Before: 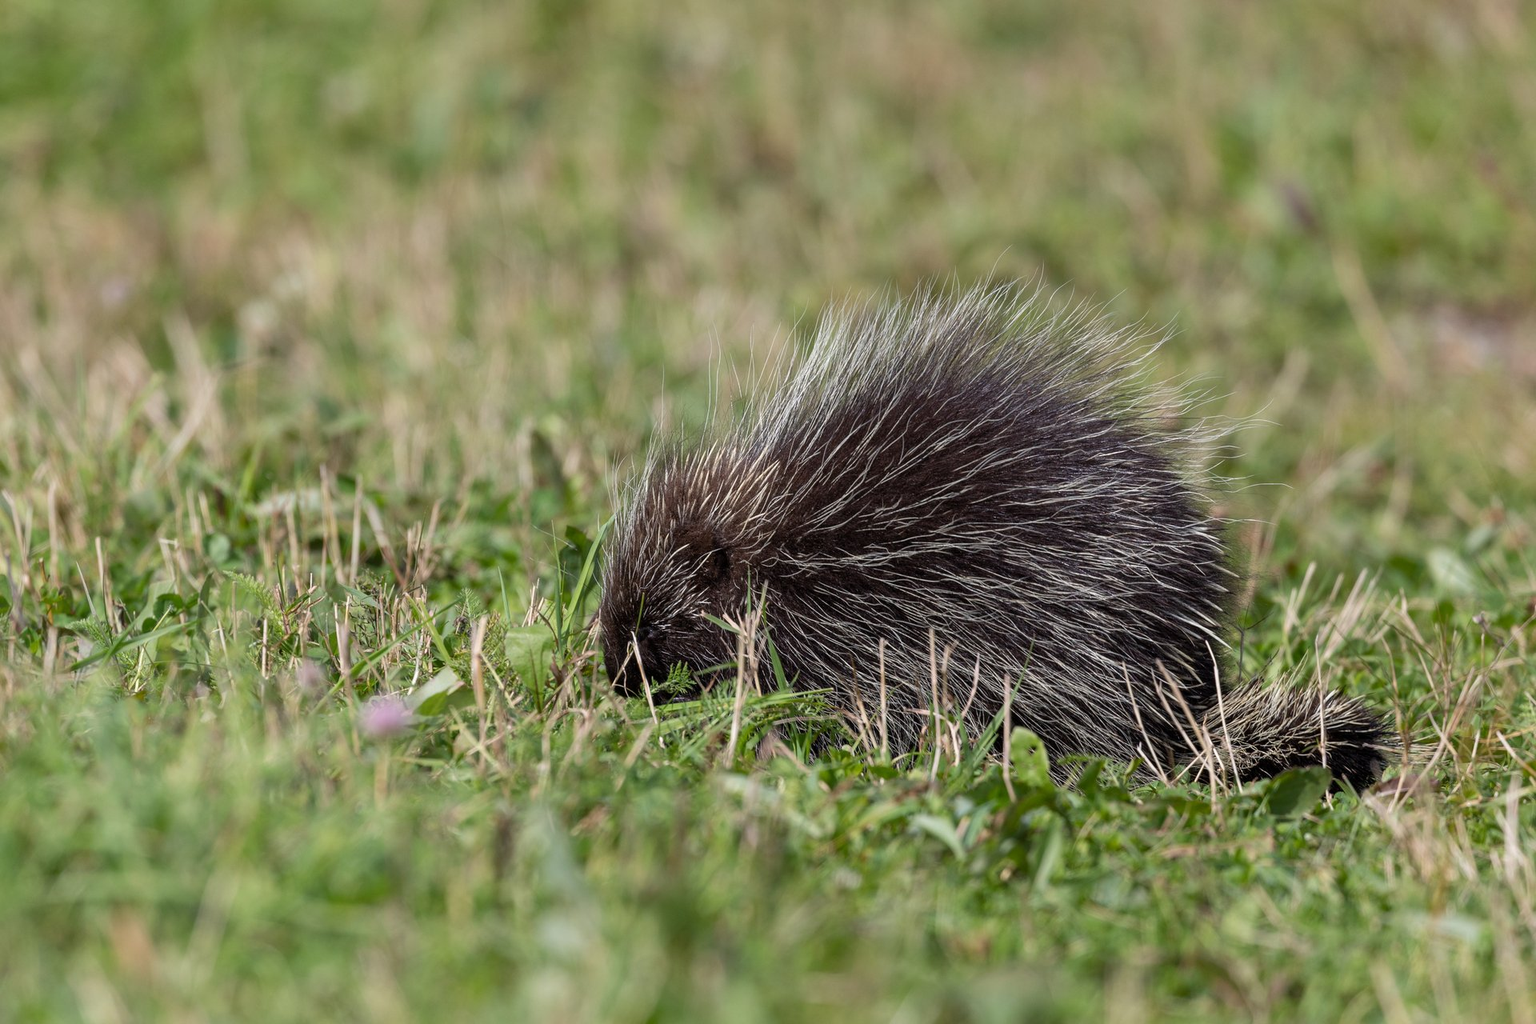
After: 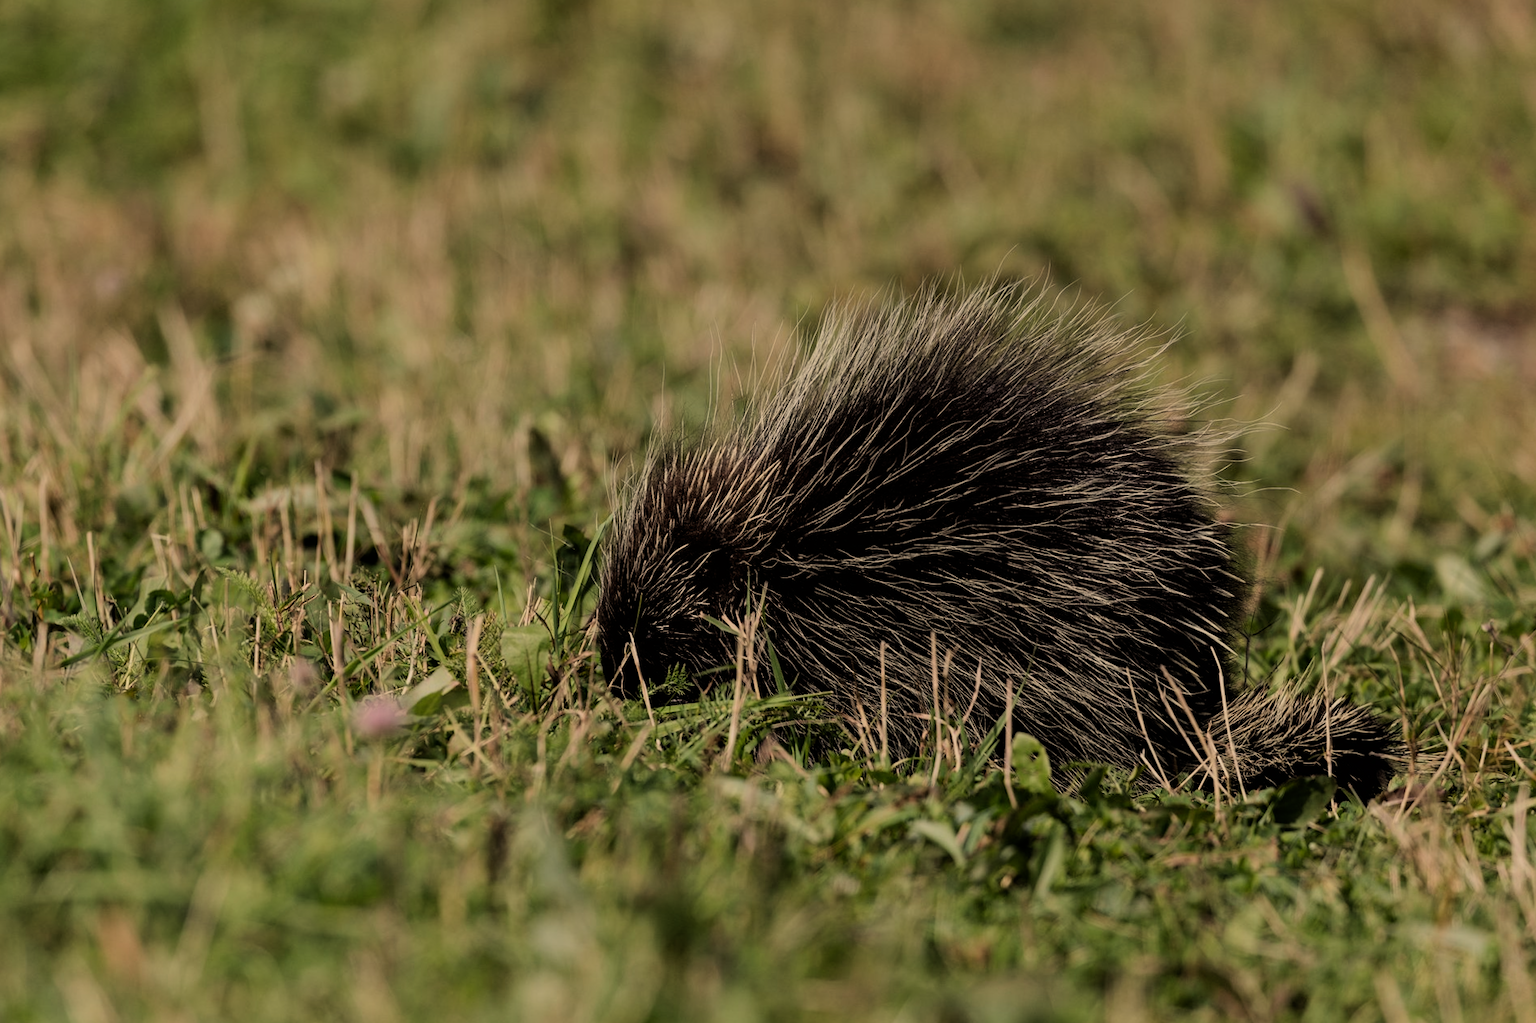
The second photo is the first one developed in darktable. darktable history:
exposure: black level correction 0, exposure -0.766 EV, compensate highlight preservation false
crop and rotate: angle -0.5°
filmic rgb: black relative exposure -5 EV, hardness 2.88, contrast 1.4, highlights saturation mix -30%
white balance: red 1.123, blue 0.83
